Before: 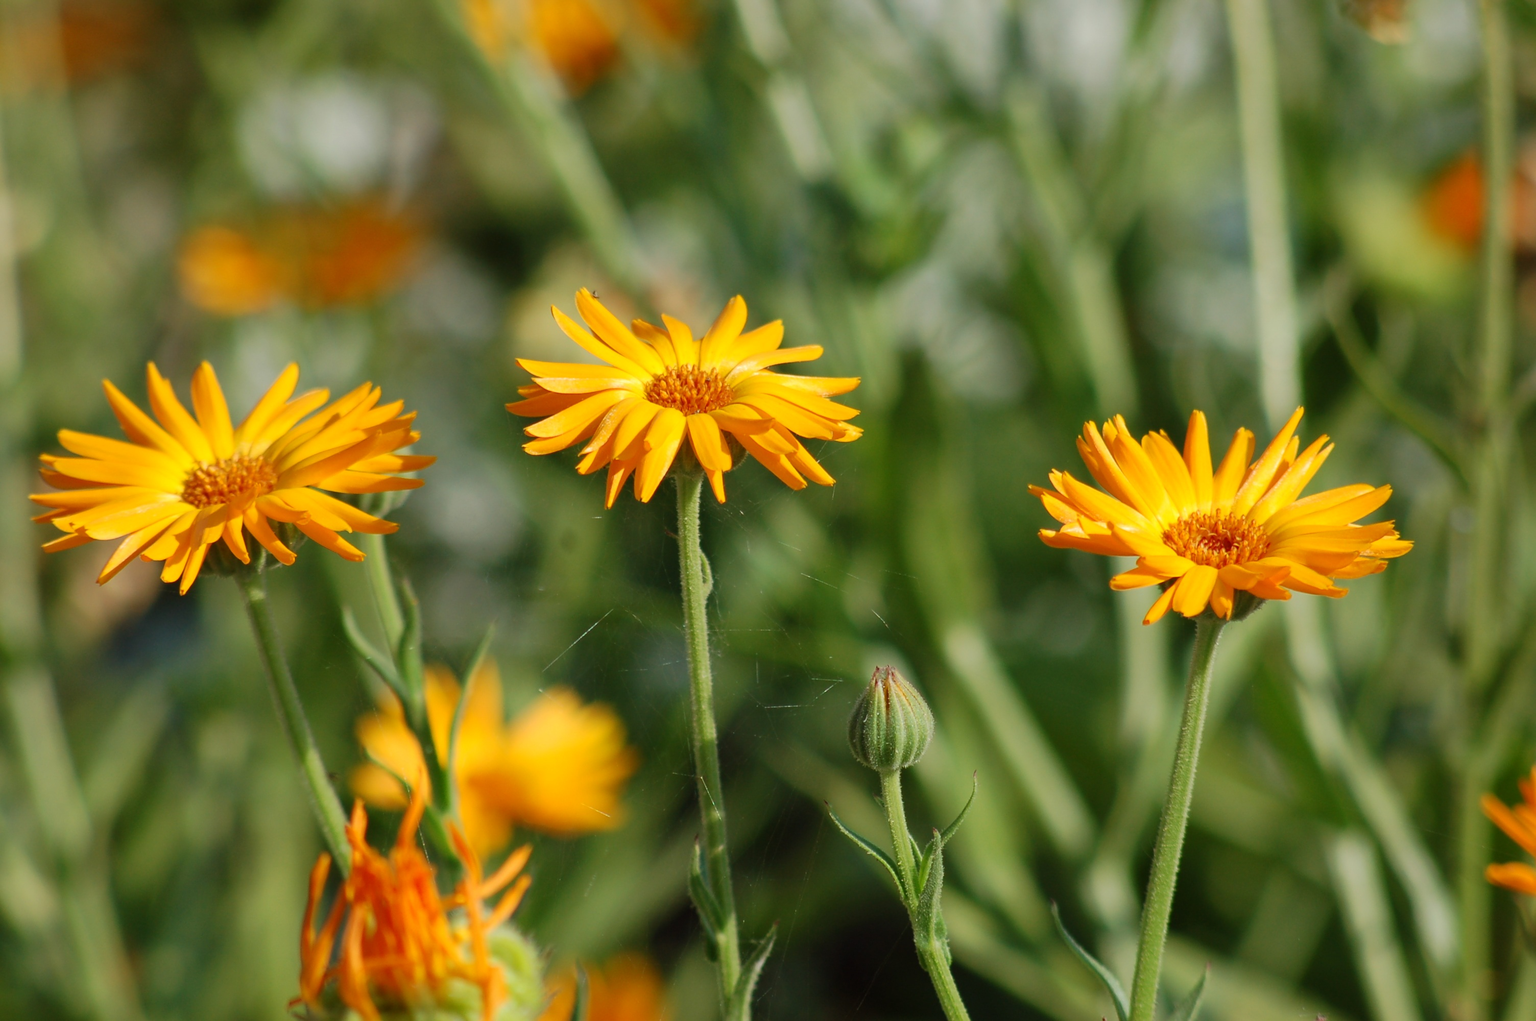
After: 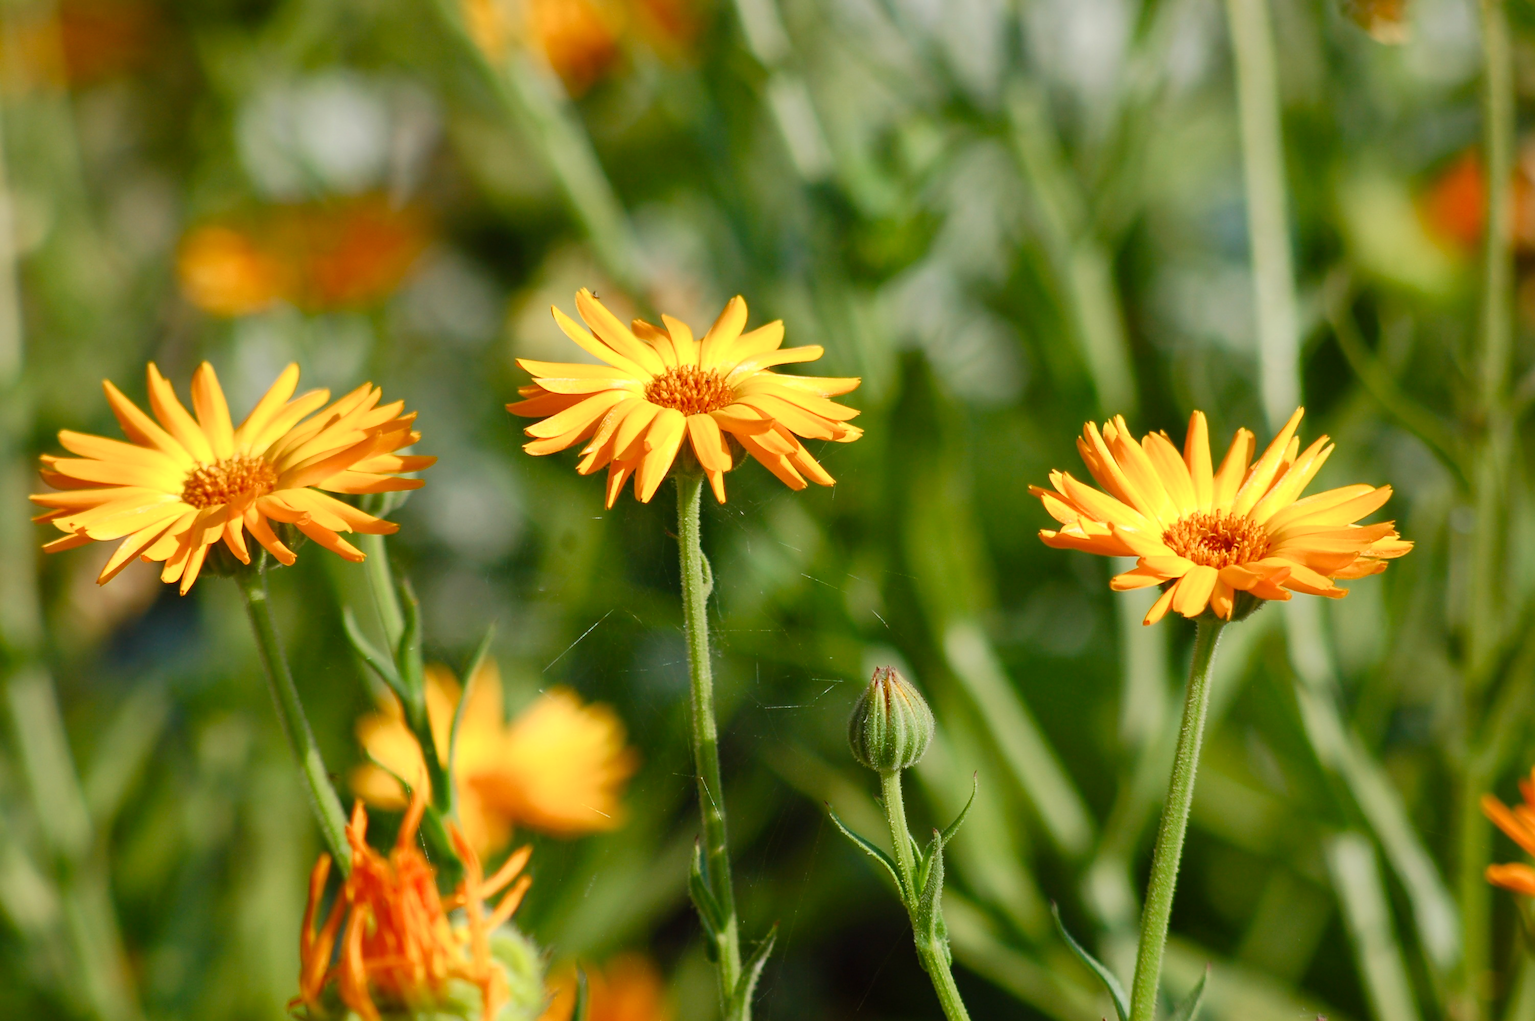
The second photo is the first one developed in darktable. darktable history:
color balance rgb: linear chroma grading › shadows 32%, linear chroma grading › global chroma -2%, linear chroma grading › mid-tones 4%, perceptual saturation grading › global saturation -2%, perceptual saturation grading › highlights -8%, perceptual saturation grading › mid-tones 8%, perceptual saturation grading › shadows 4%, perceptual brilliance grading › highlights 8%, perceptual brilliance grading › mid-tones 4%, perceptual brilliance grading › shadows 2%, global vibrance 16%, saturation formula JzAzBz (2021)
color balance: input saturation 99%
